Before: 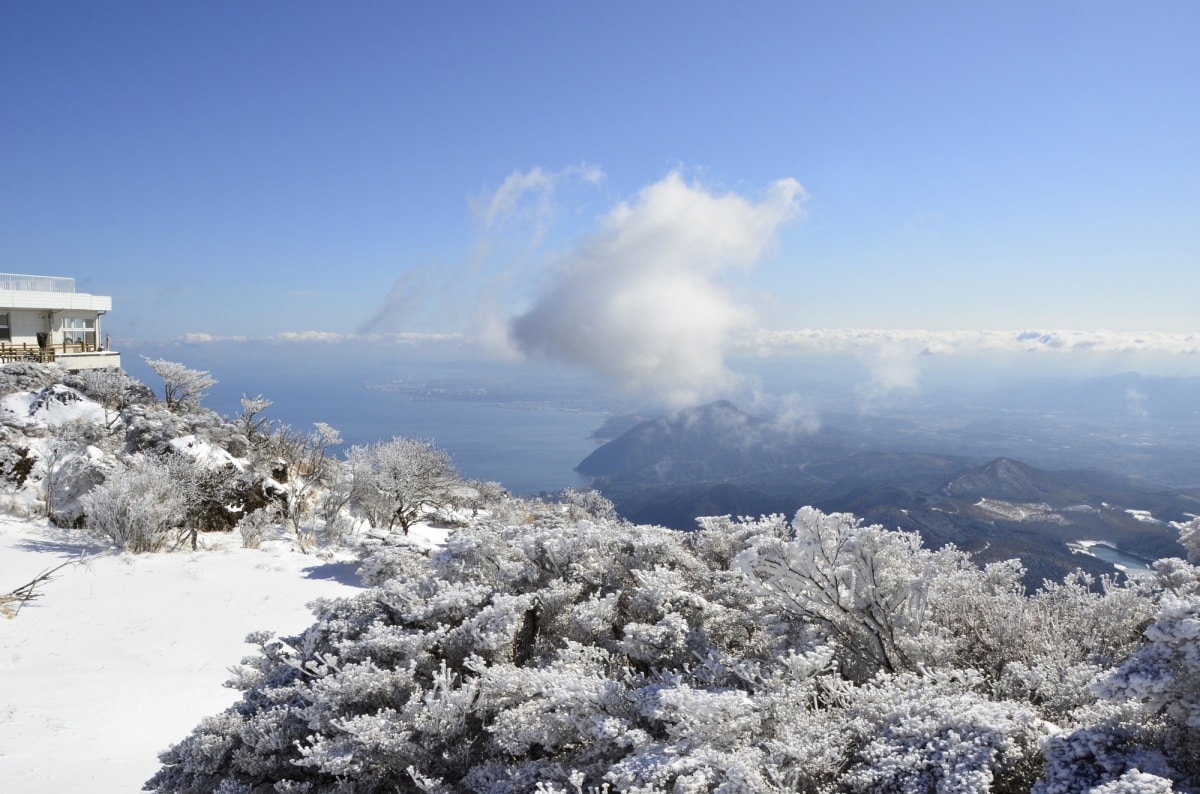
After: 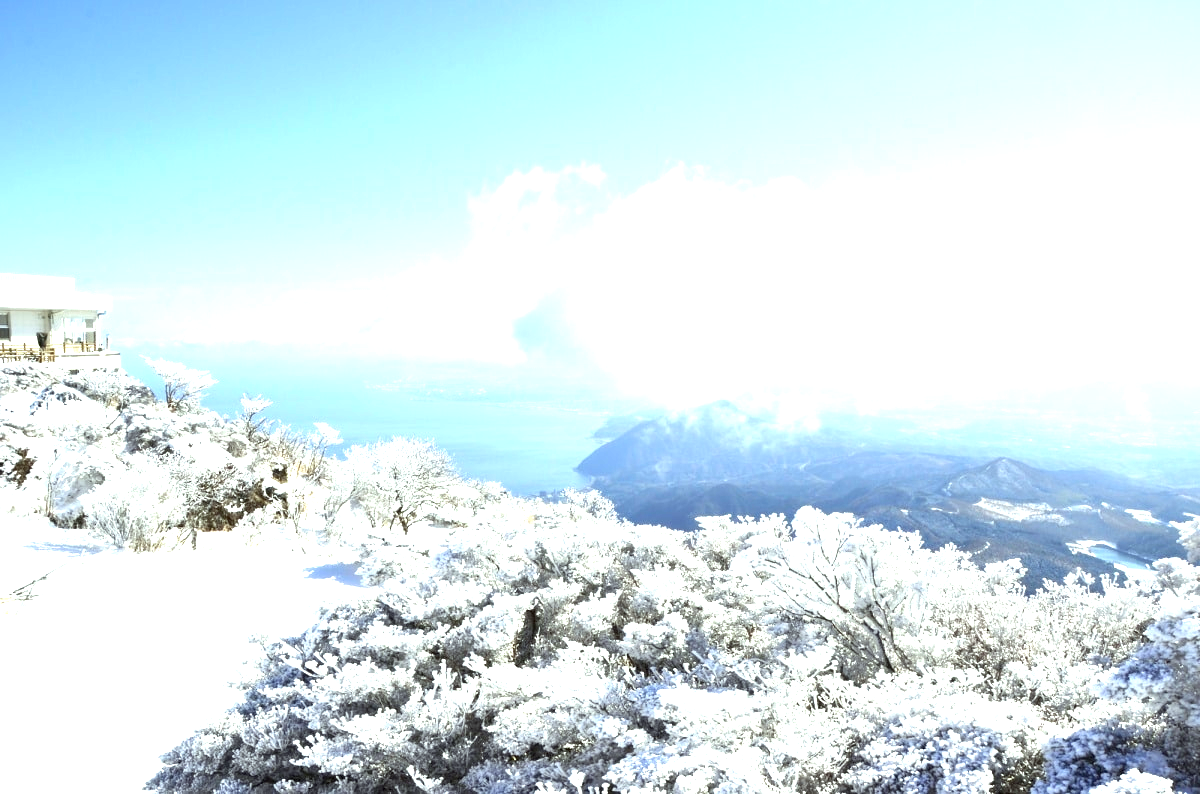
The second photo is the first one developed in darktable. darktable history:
exposure: black level correction 0.001, exposure 1.822 EV, compensate exposure bias true, compensate highlight preservation false
color correction: highlights a* -6.69, highlights b* 0.49
